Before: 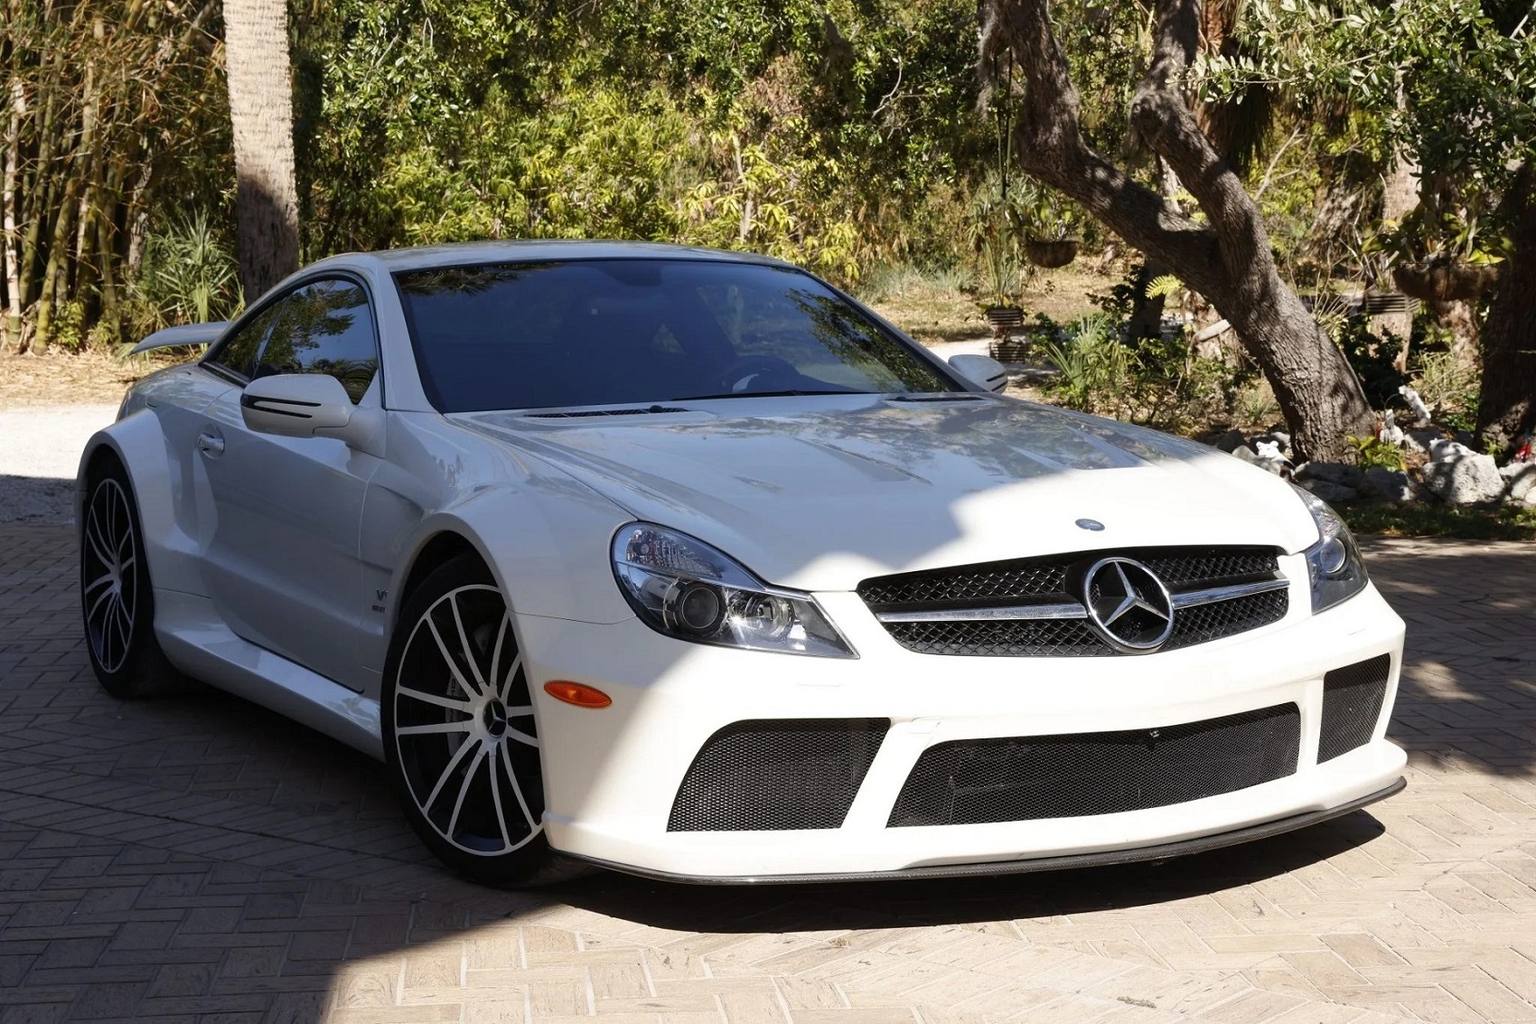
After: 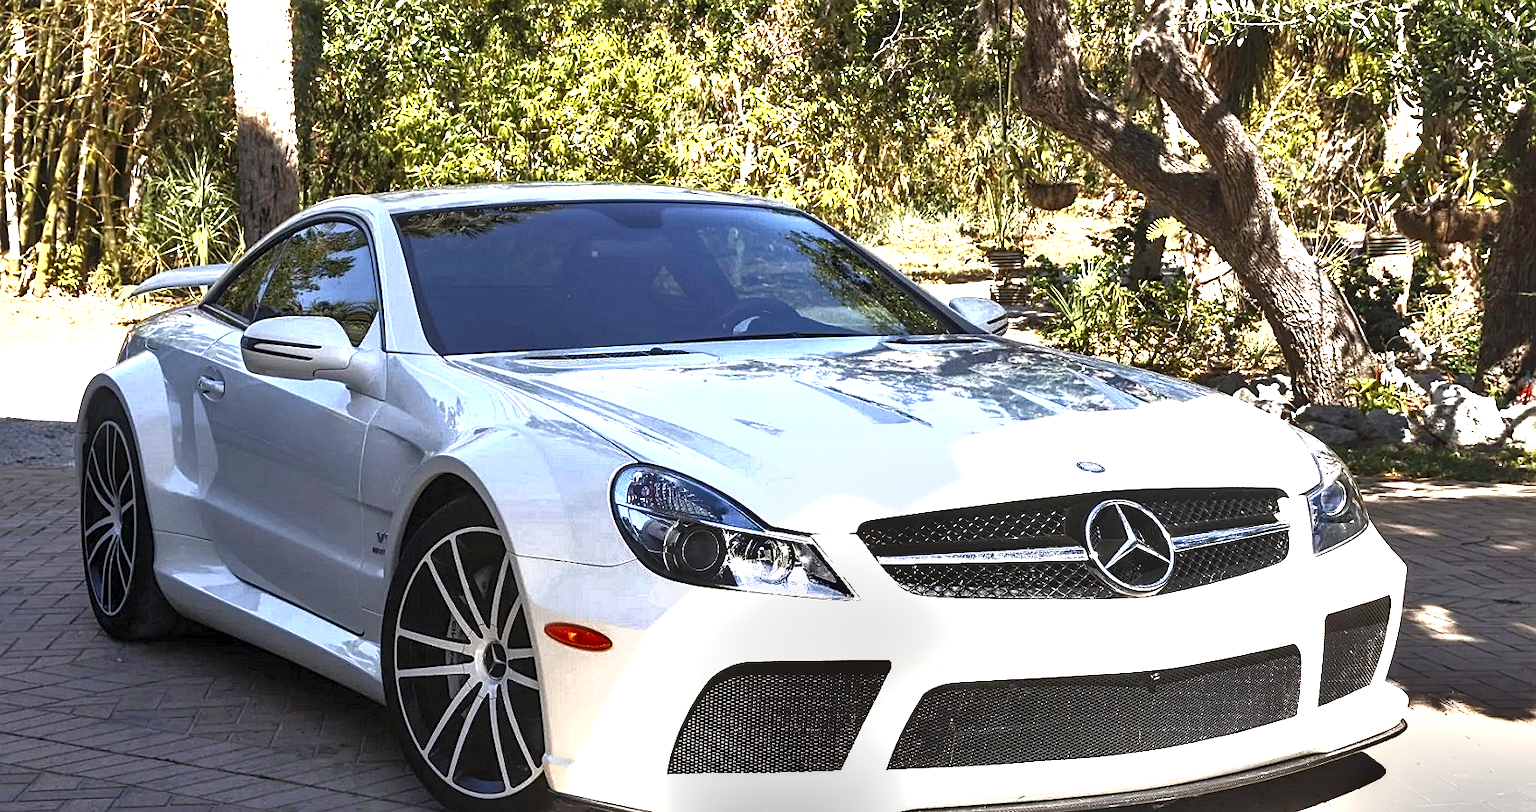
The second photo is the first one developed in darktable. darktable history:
sharpen: on, module defaults
shadows and highlights: low approximation 0.01, soften with gaussian
exposure: black level correction 0, exposure 1.2 EV, compensate highlight preservation false
crop and rotate: top 5.665%, bottom 14.908%
tone equalizer: -8 EV 0.001 EV, -7 EV -0.002 EV, -6 EV 0.003 EV, -5 EV -0.052 EV, -4 EV -0.137 EV, -3 EV -0.157 EV, -2 EV 0.268 EV, -1 EV 0.708 EV, +0 EV 0.496 EV, edges refinement/feathering 500, mask exposure compensation -1.57 EV, preserve details no
local contrast: on, module defaults
